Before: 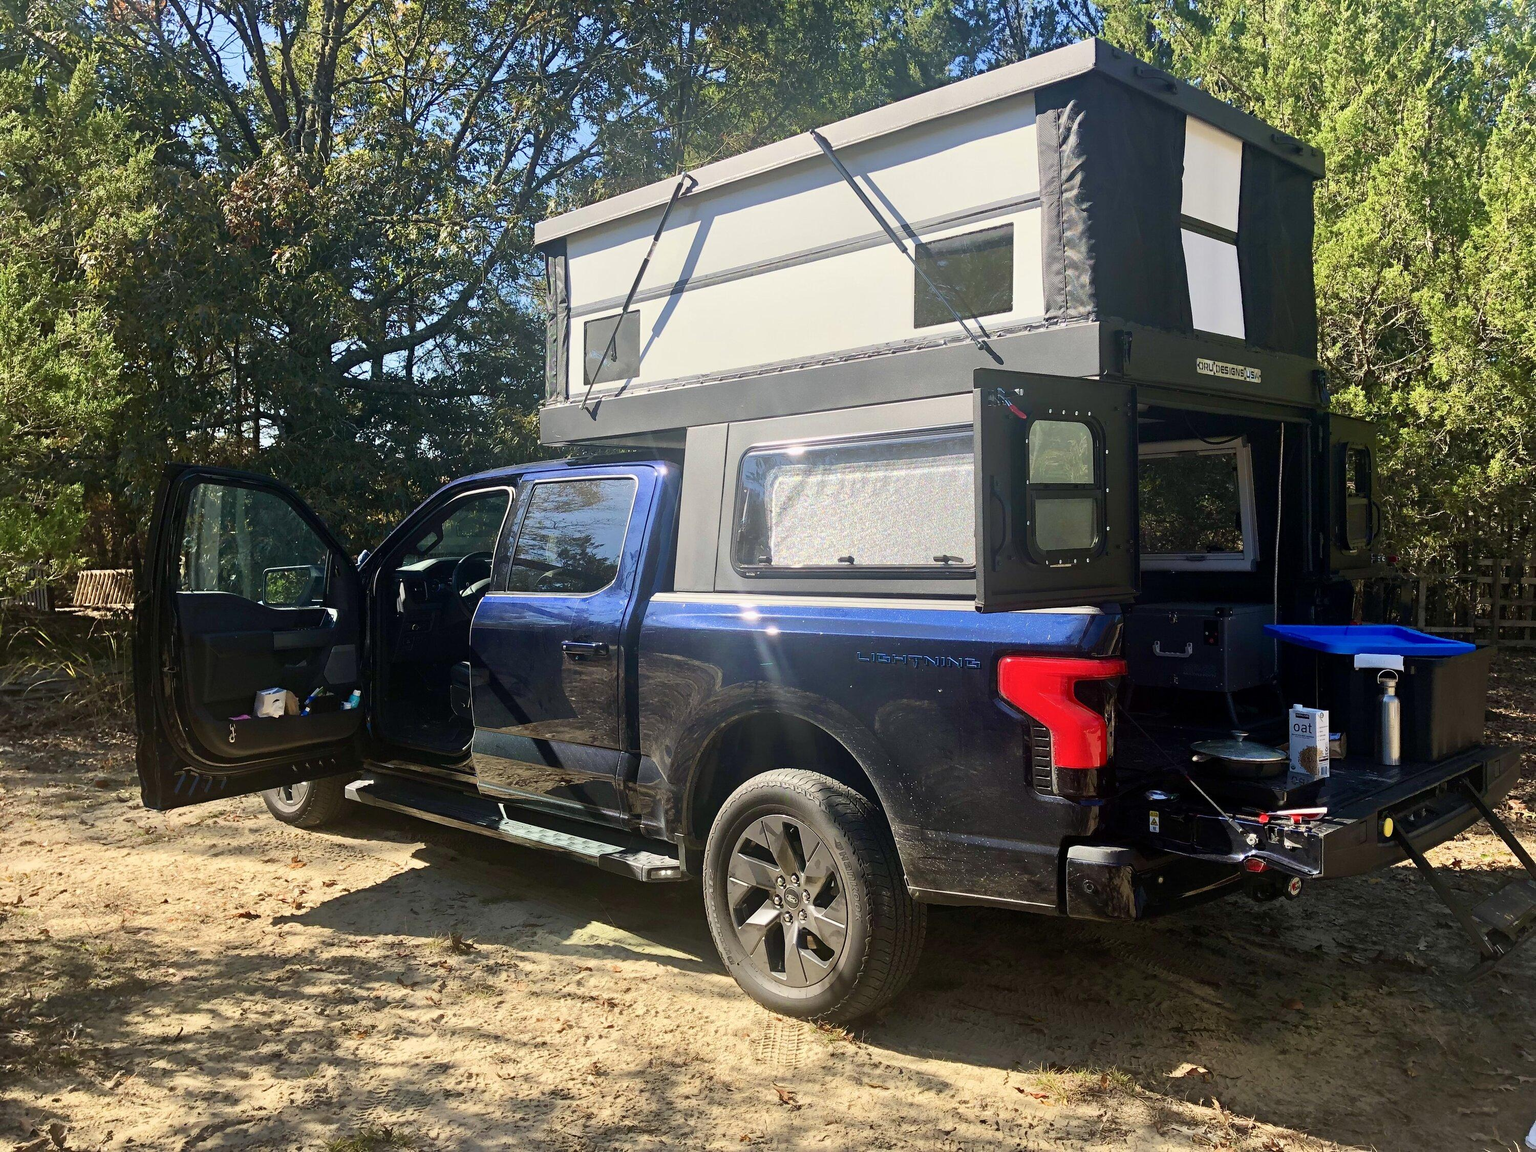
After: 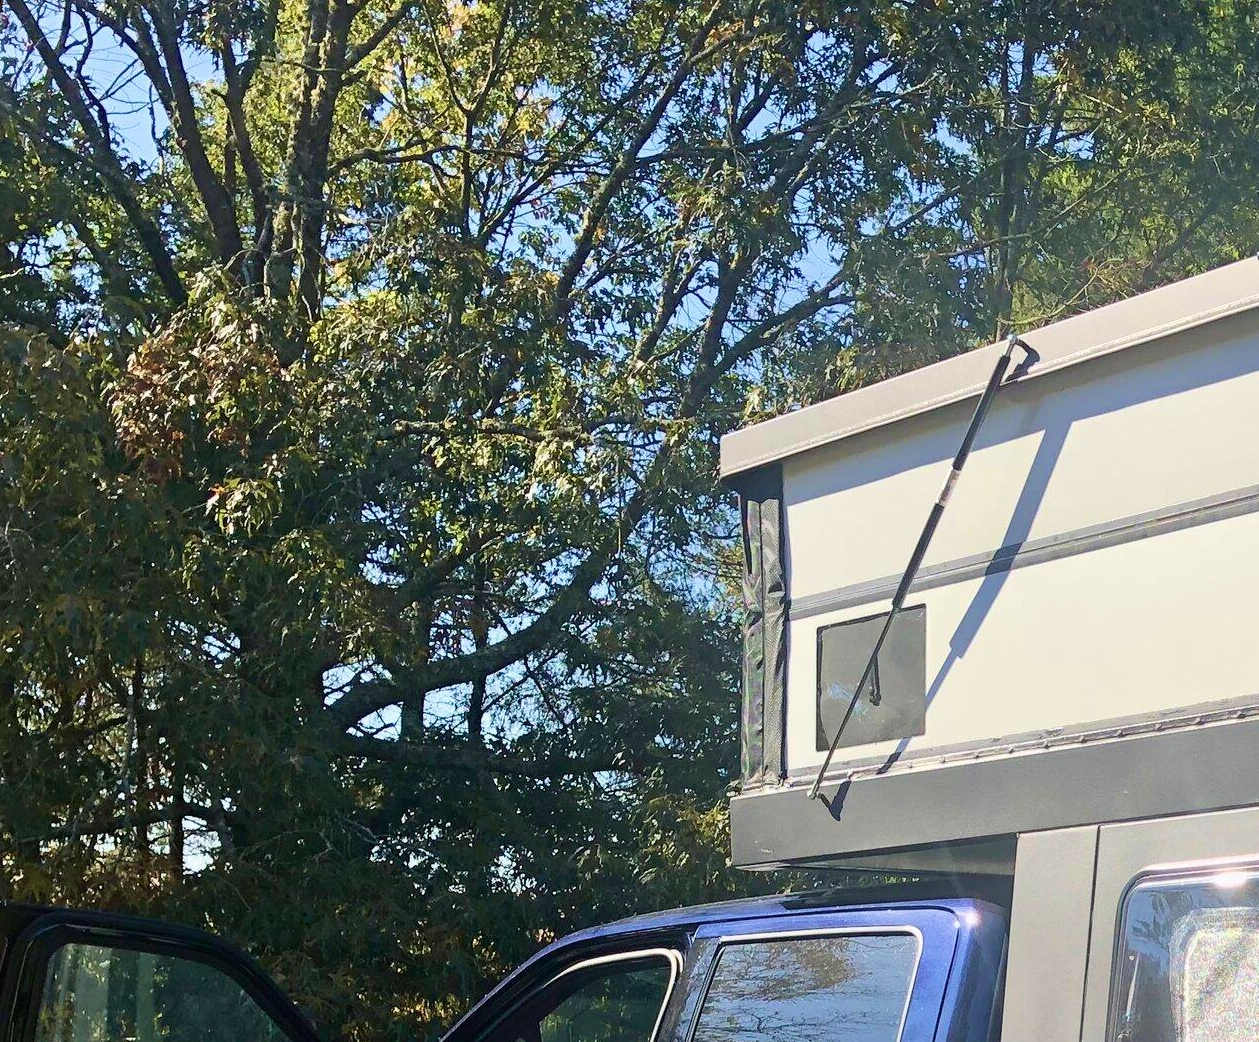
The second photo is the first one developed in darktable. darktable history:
velvia: on, module defaults
crop and rotate: left 10.817%, top 0.062%, right 47.194%, bottom 53.626%
